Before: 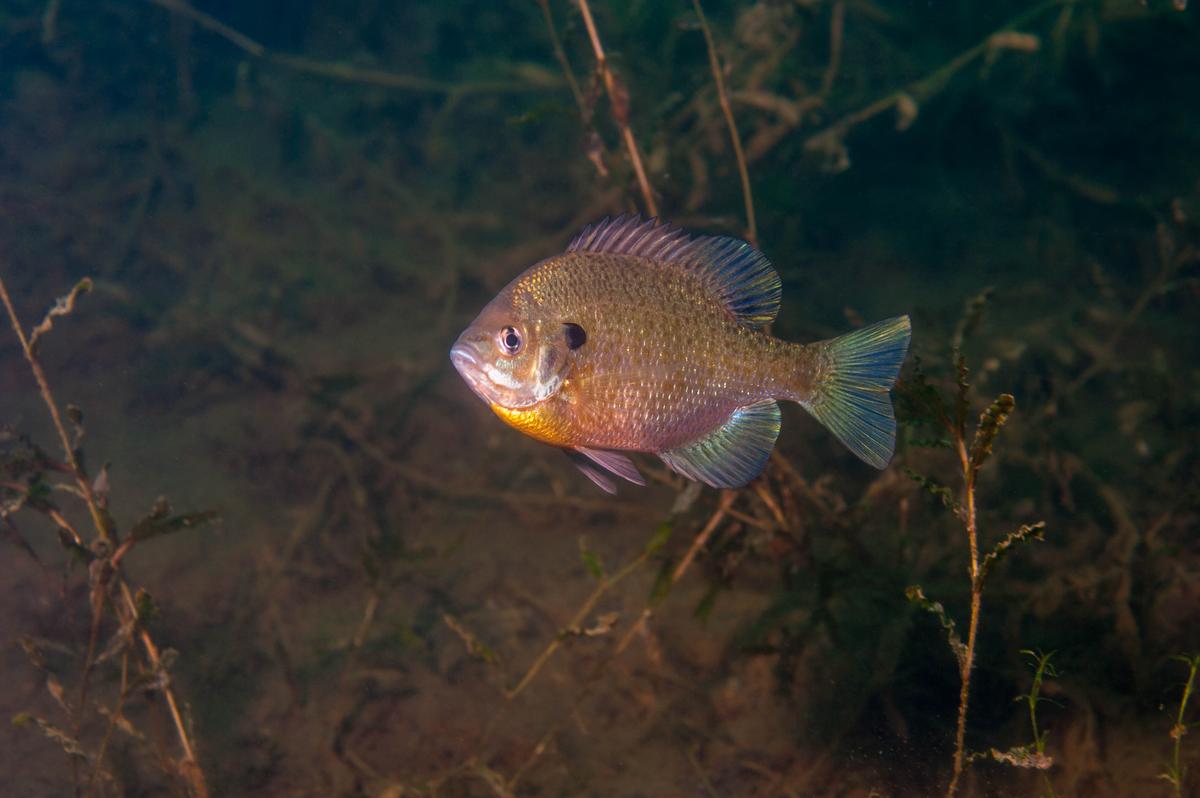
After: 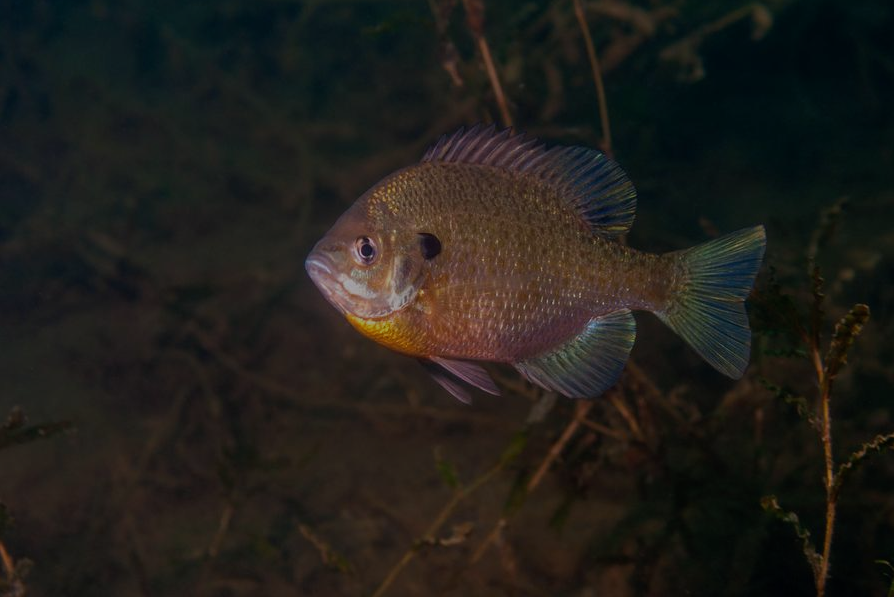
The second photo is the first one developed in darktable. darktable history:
exposure: exposure -1.386 EV, compensate highlight preservation false
crop and rotate: left 12.094%, top 11.355%, right 13.379%, bottom 13.715%
